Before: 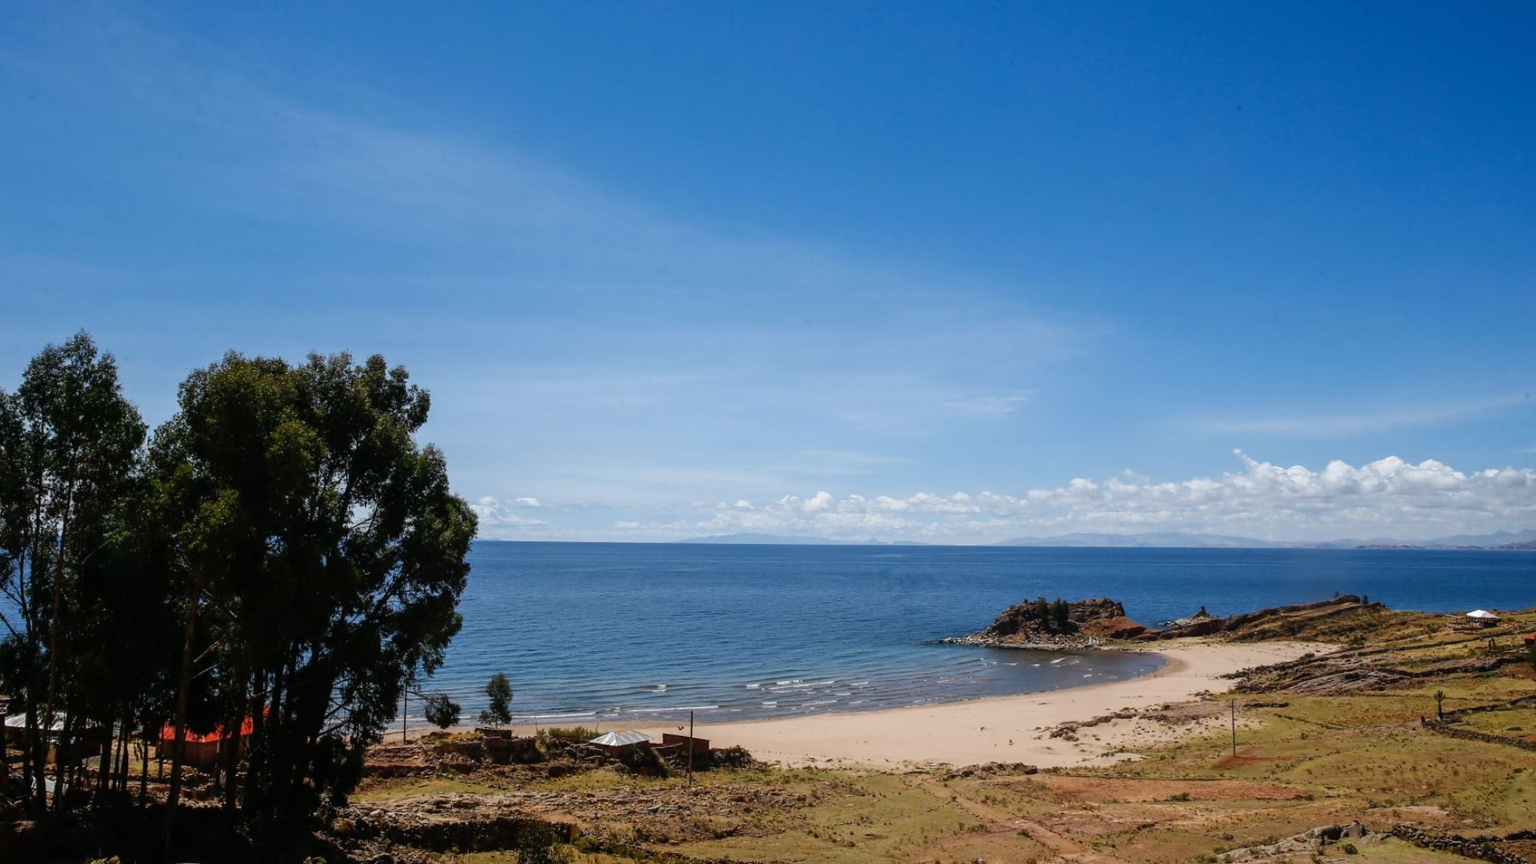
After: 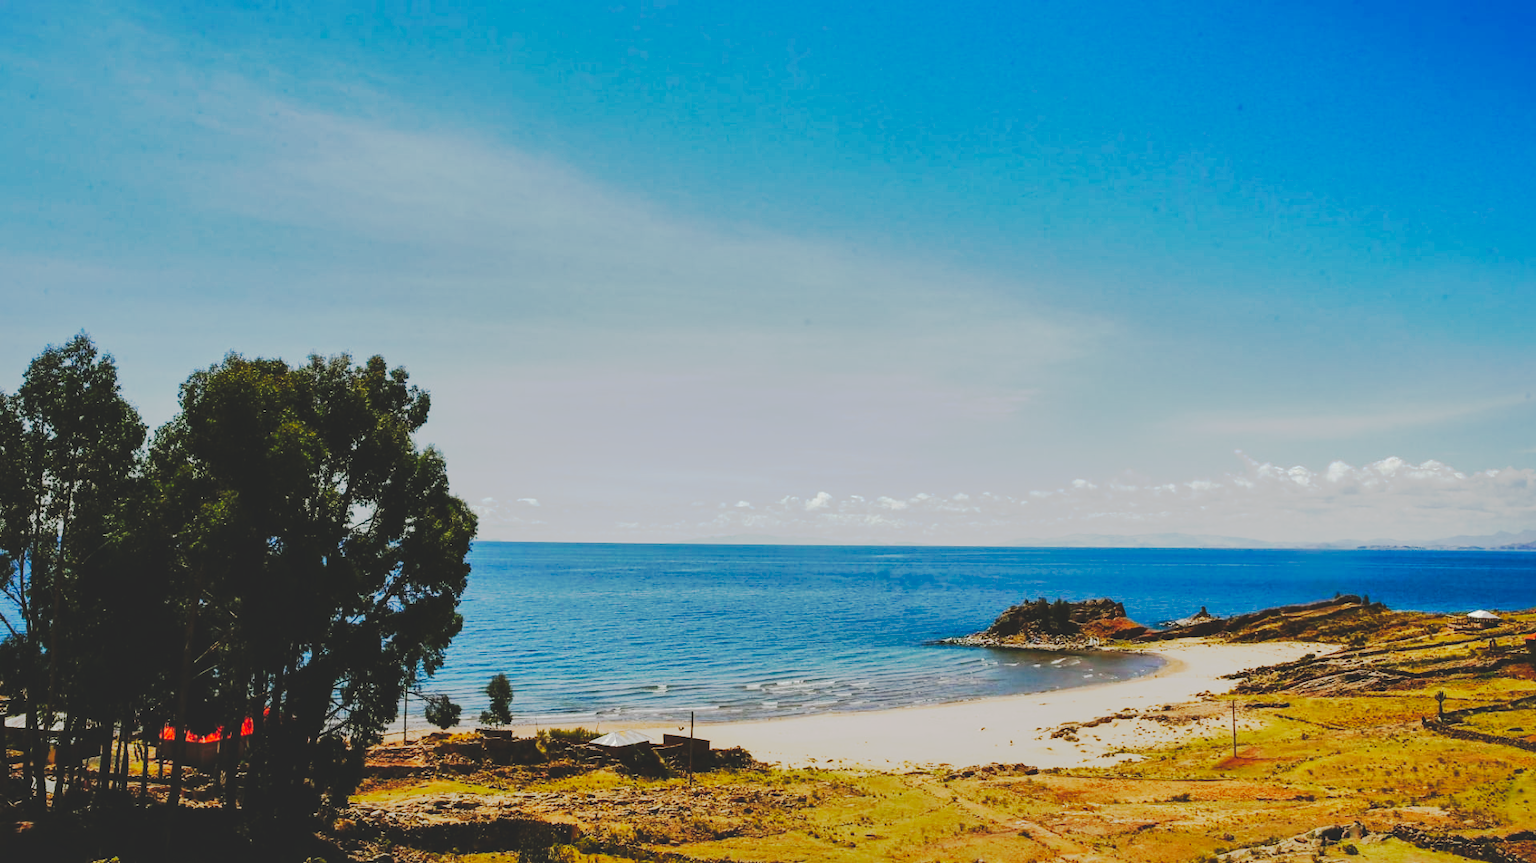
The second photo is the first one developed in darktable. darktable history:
shadows and highlights: shadows 40, highlights -60
color balance: mode lift, gamma, gain (sRGB), lift [1.04, 1, 1, 0.97], gamma [1.01, 1, 1, 0.97], gain [0.96, 1, 1, 0.97]
tone curve: curves: ch0 [(0, 0) (0.003, 0.108) (0.011, 0.113) (0.025, 0.113) (0.044, 0.121) (0.069, 0.132) (0.1, 0.145) (0.136, 0.158) (0.177, 0.182) (0.224, 0.215) (0.277, 0.27) (0.335, 0.341) (0.399, 0.424) (0.468, 0.528) (0.543, 0.622) (0.623, 0.721) (0.709, 0.79) (0.801, 0.846) (0.898, 0.871) (1, 1)], preserve colors none
base curve: curves: ch0 [(0, 0) (0.032, 0.025) (0.121, 0.166) (0.206, 0.329) (0.605, 0.79) (1, 1)], preserve colors none
